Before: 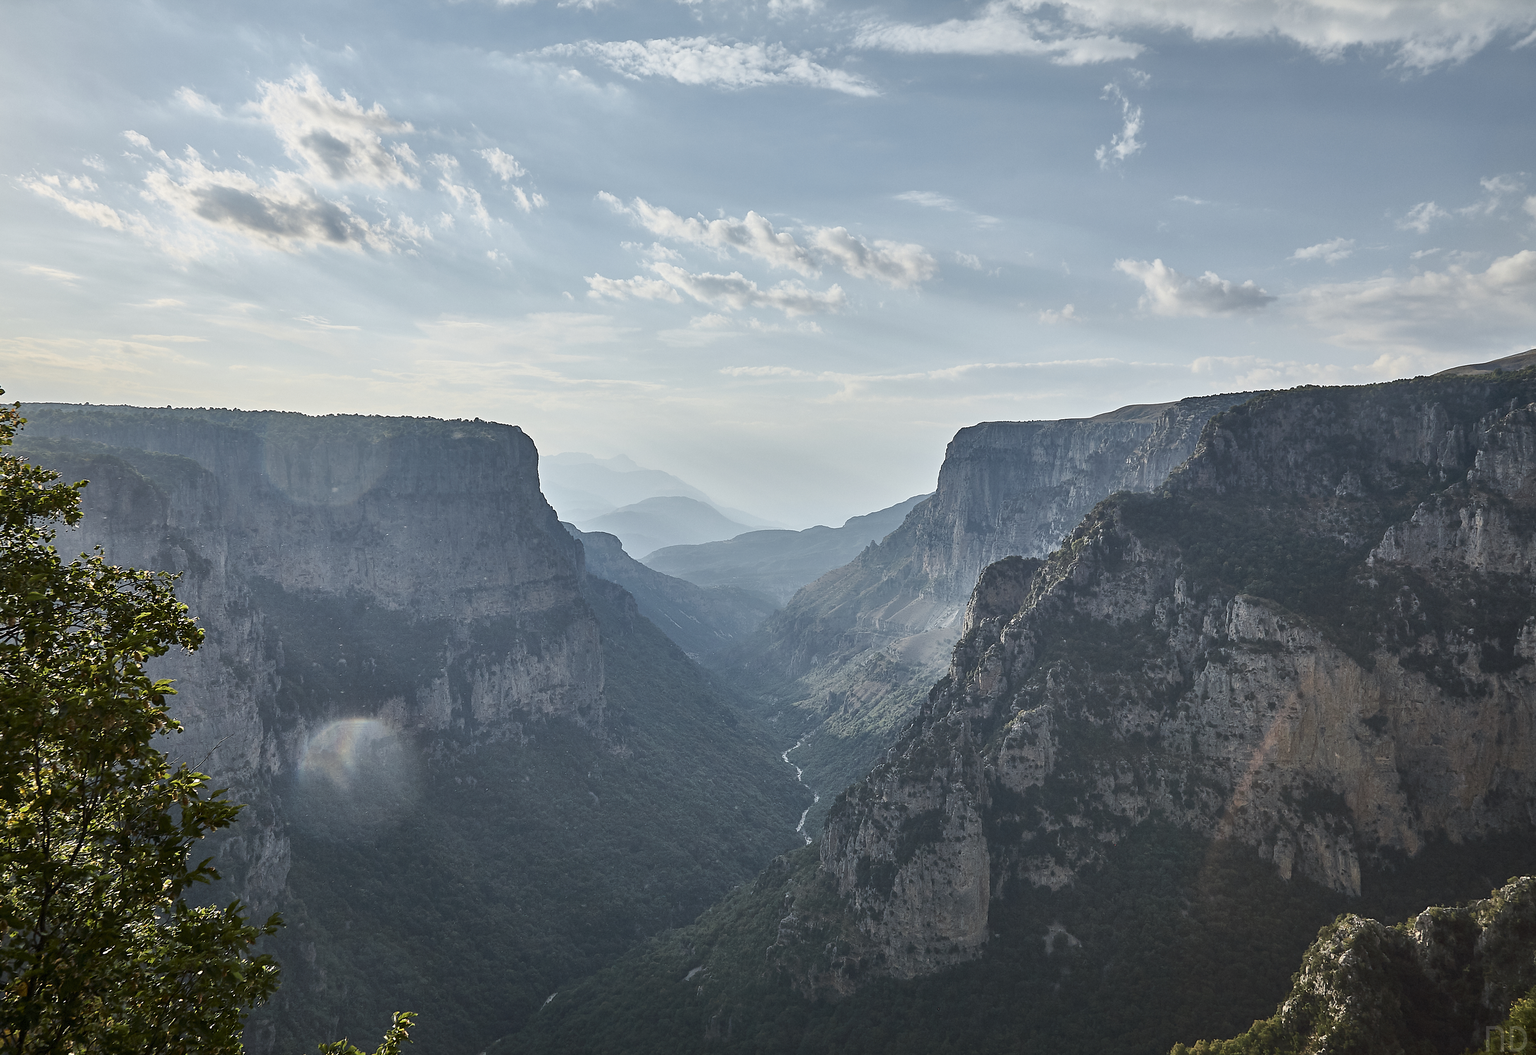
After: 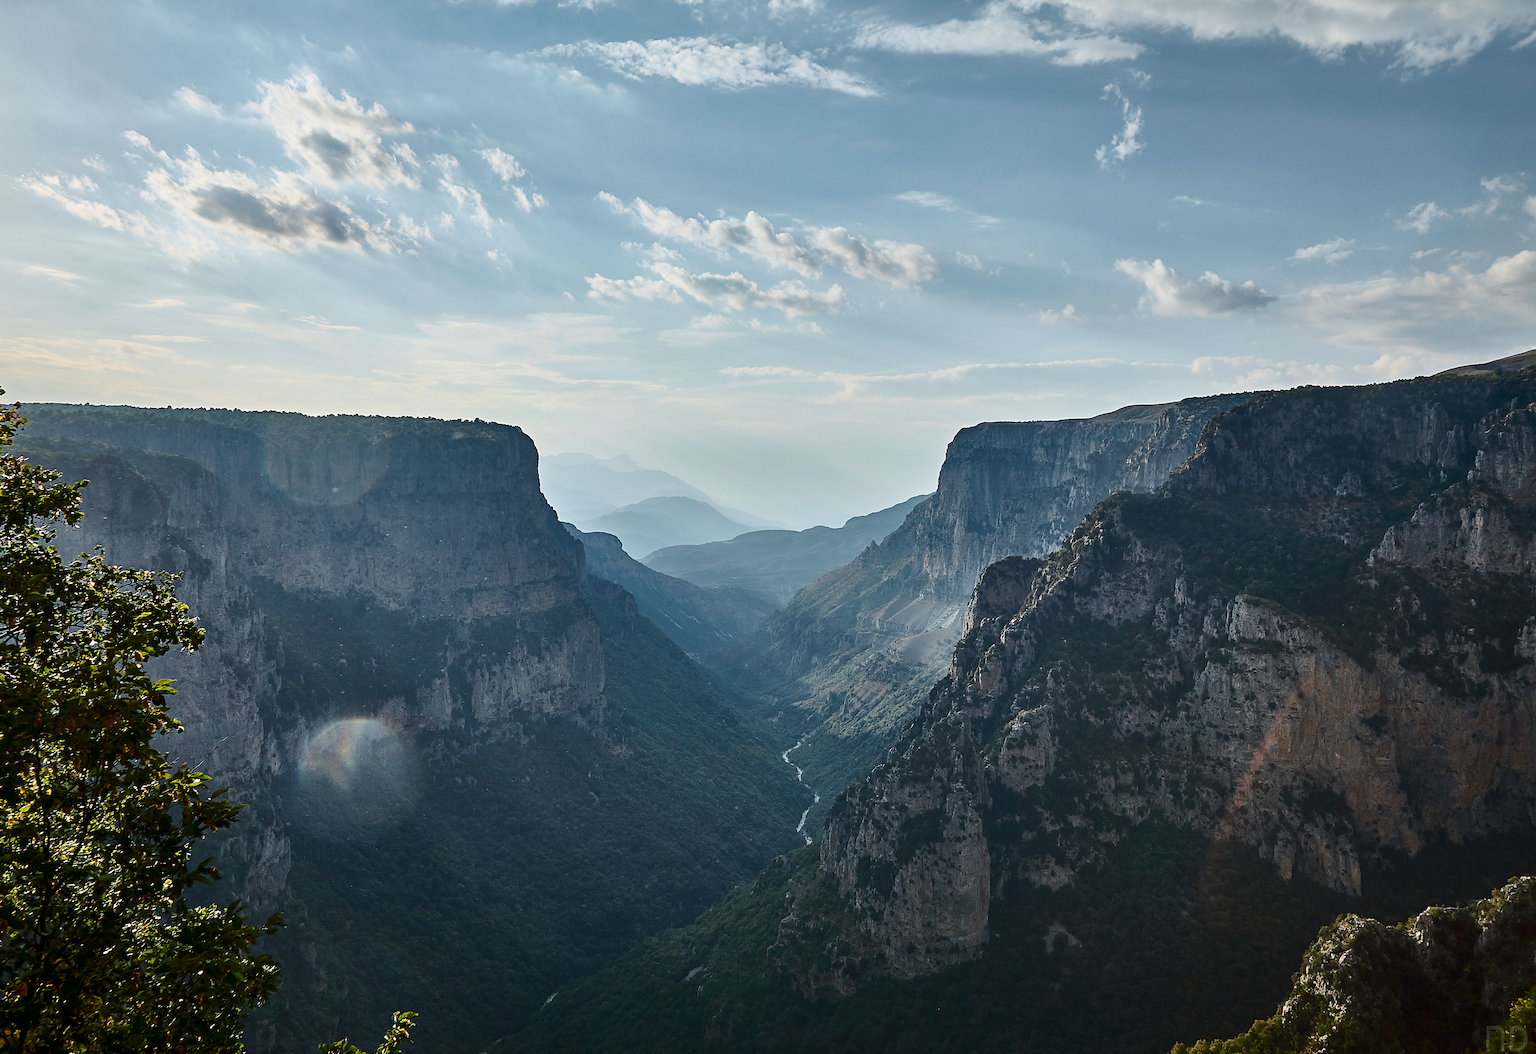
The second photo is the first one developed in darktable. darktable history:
contrast brightness saturation: contrast 0.119, brightness -0.116, saturation 0.202
